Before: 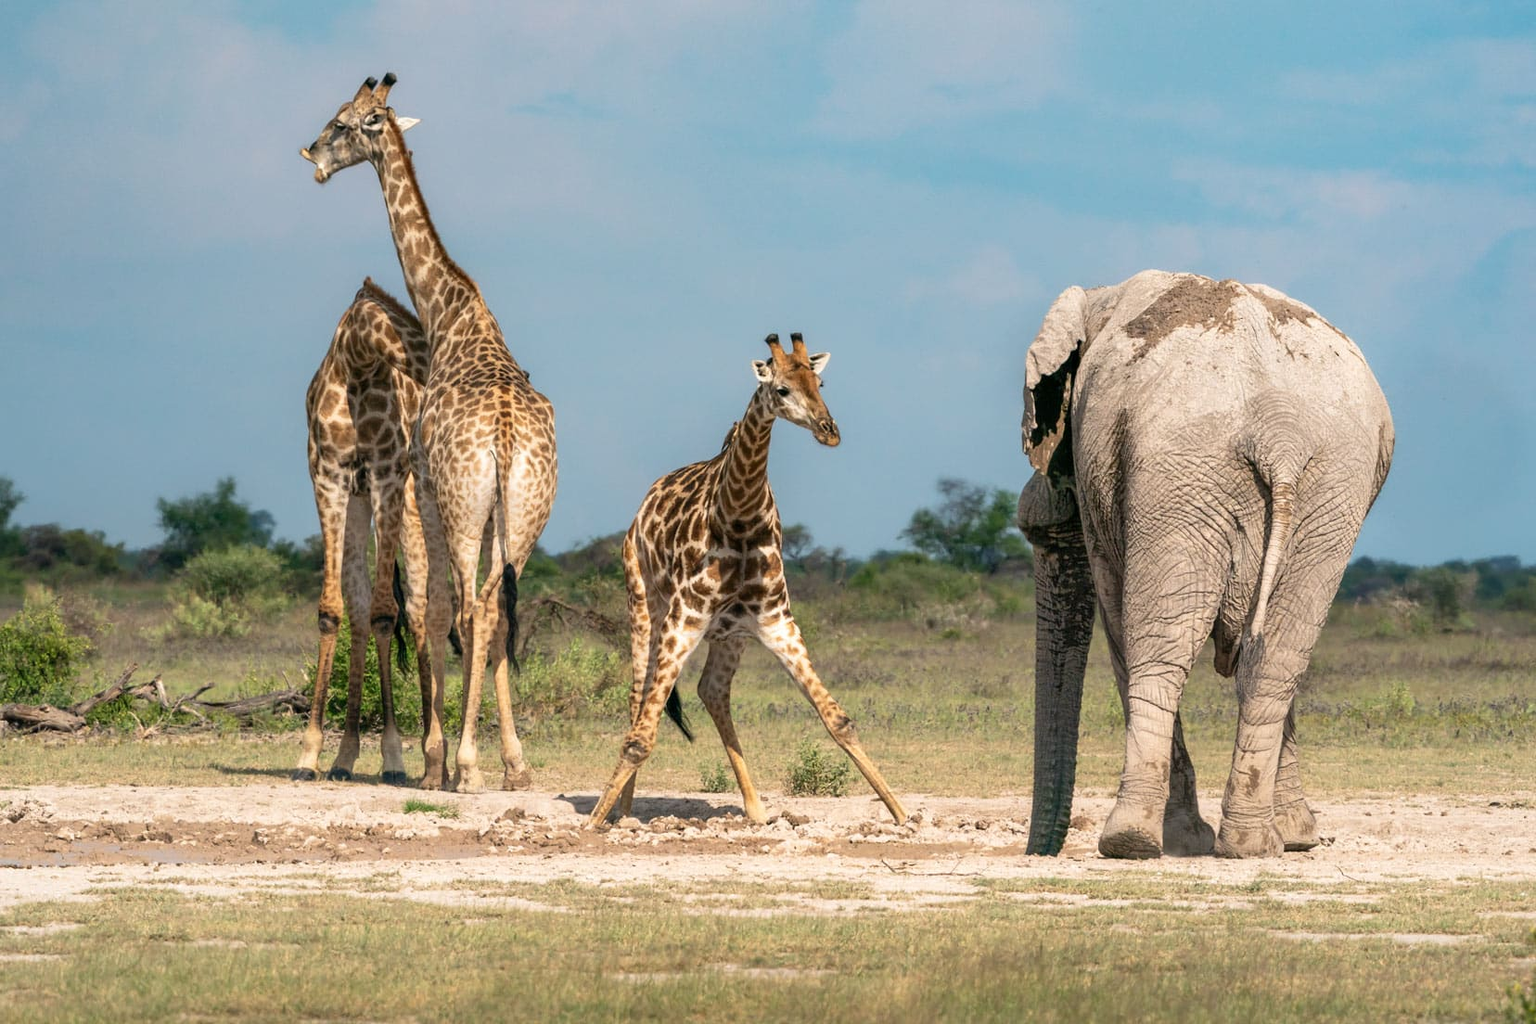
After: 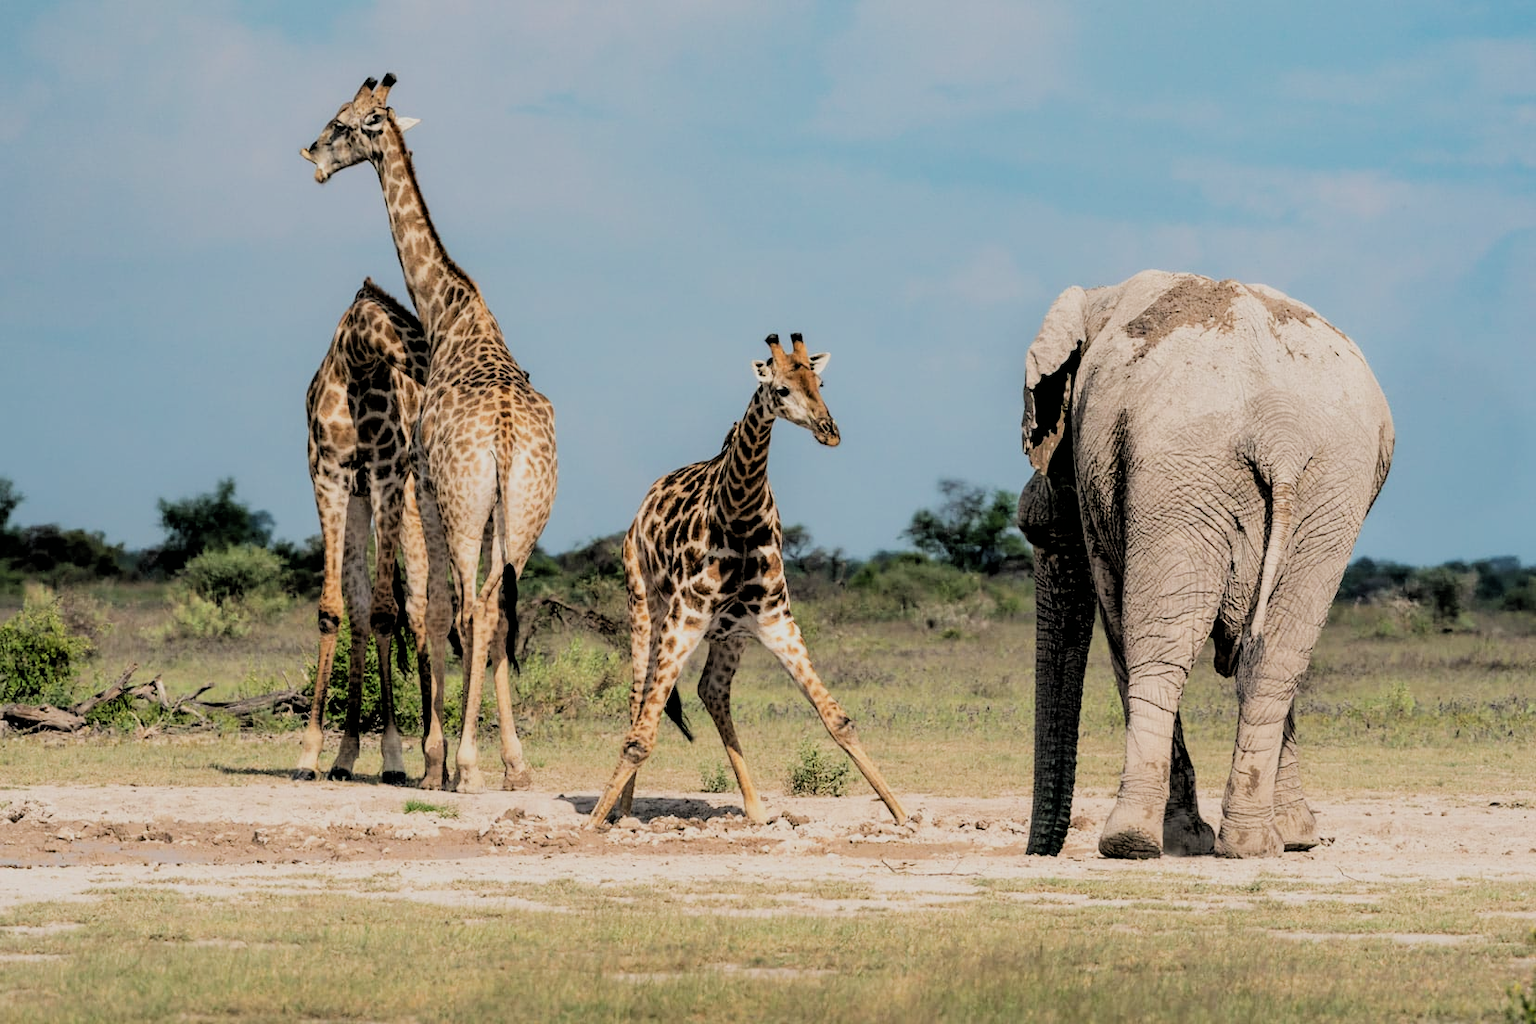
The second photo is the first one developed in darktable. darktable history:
filmic rgb: black relative exposure -2.76 EV, white relative exposure 4.56 EV, hardness 1.73, contrast 1.254
